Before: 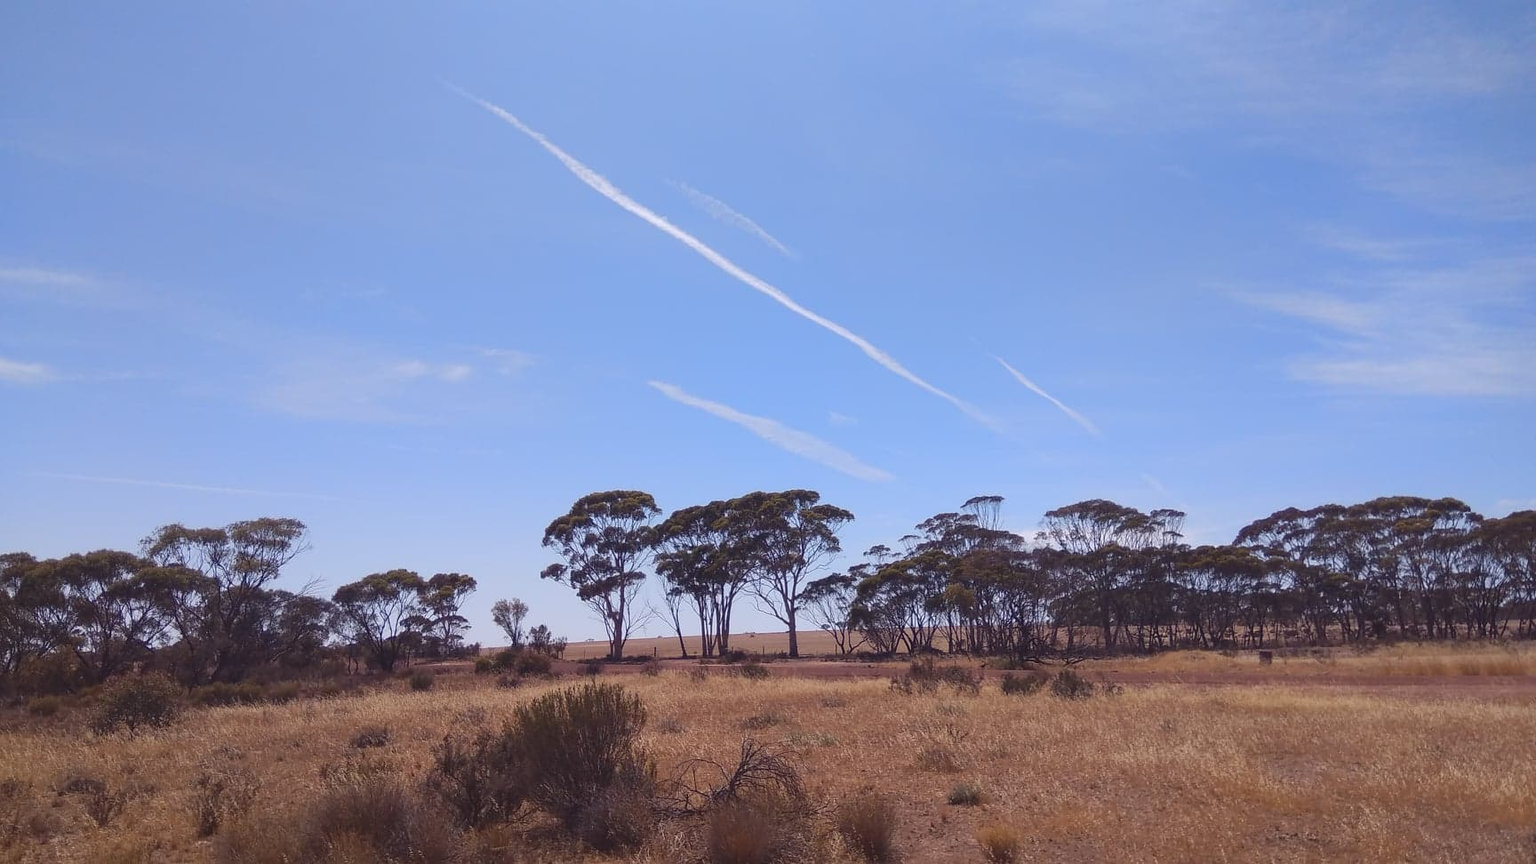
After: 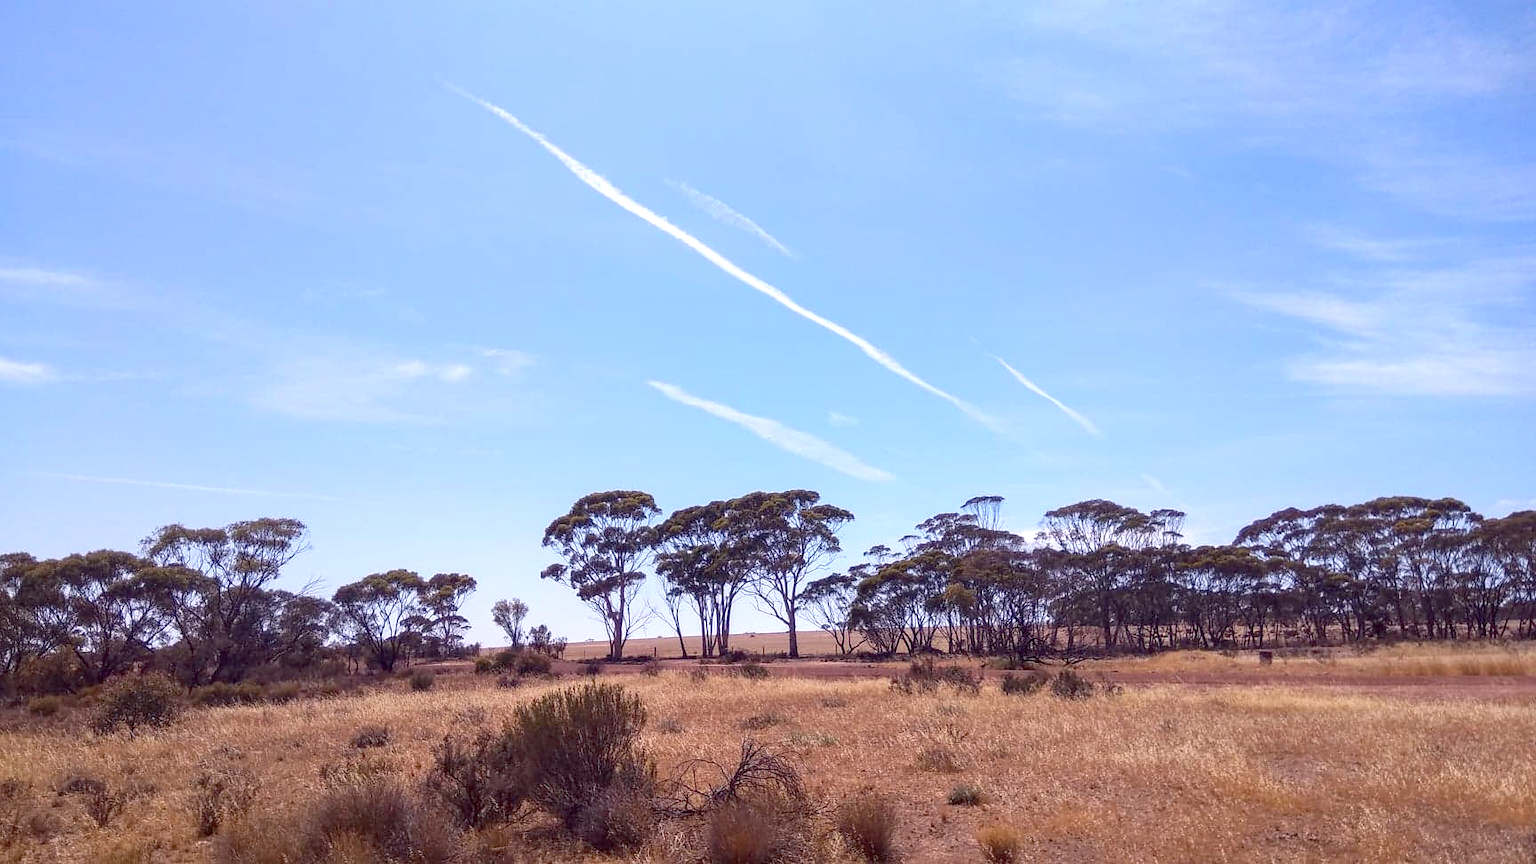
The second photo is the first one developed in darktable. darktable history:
white balance: red 1.004, blue 1.024
local contrast: detail 117%
exposure: black level correction 0.012, exposure 0.7 EV, compensate exposure bias true, compensate highlight preservation false
